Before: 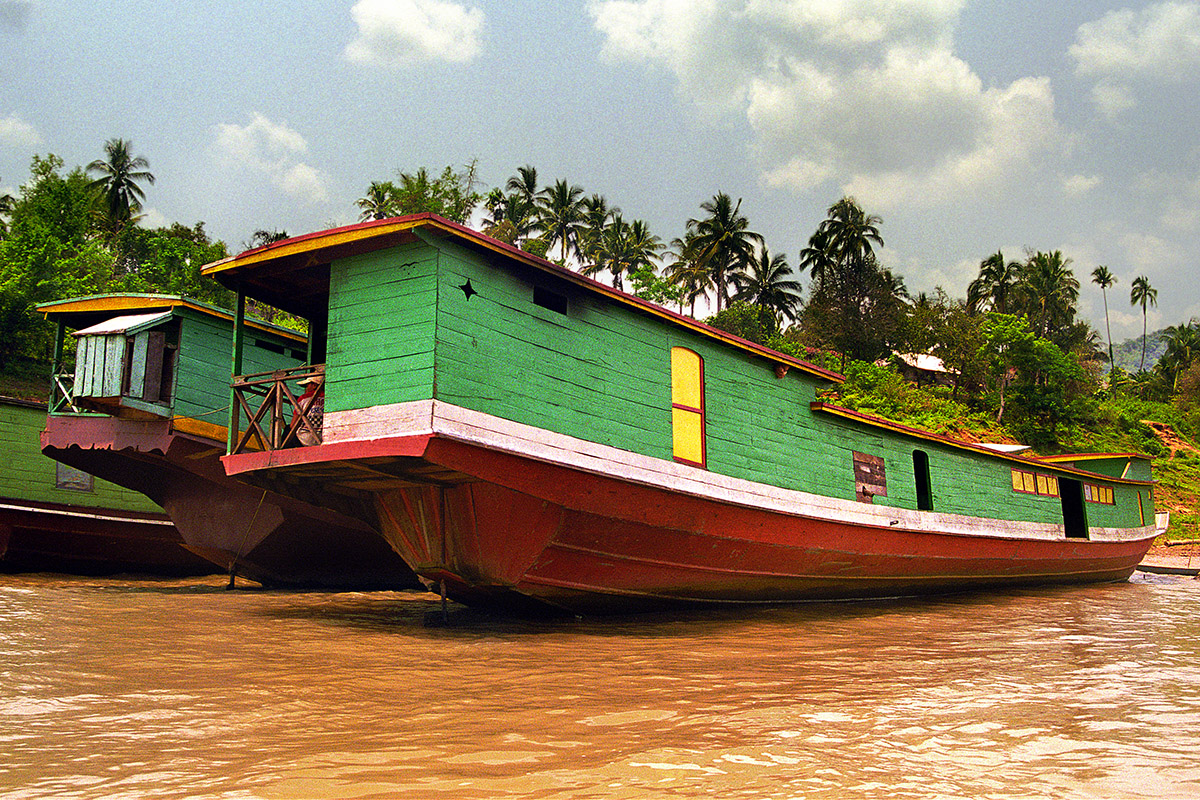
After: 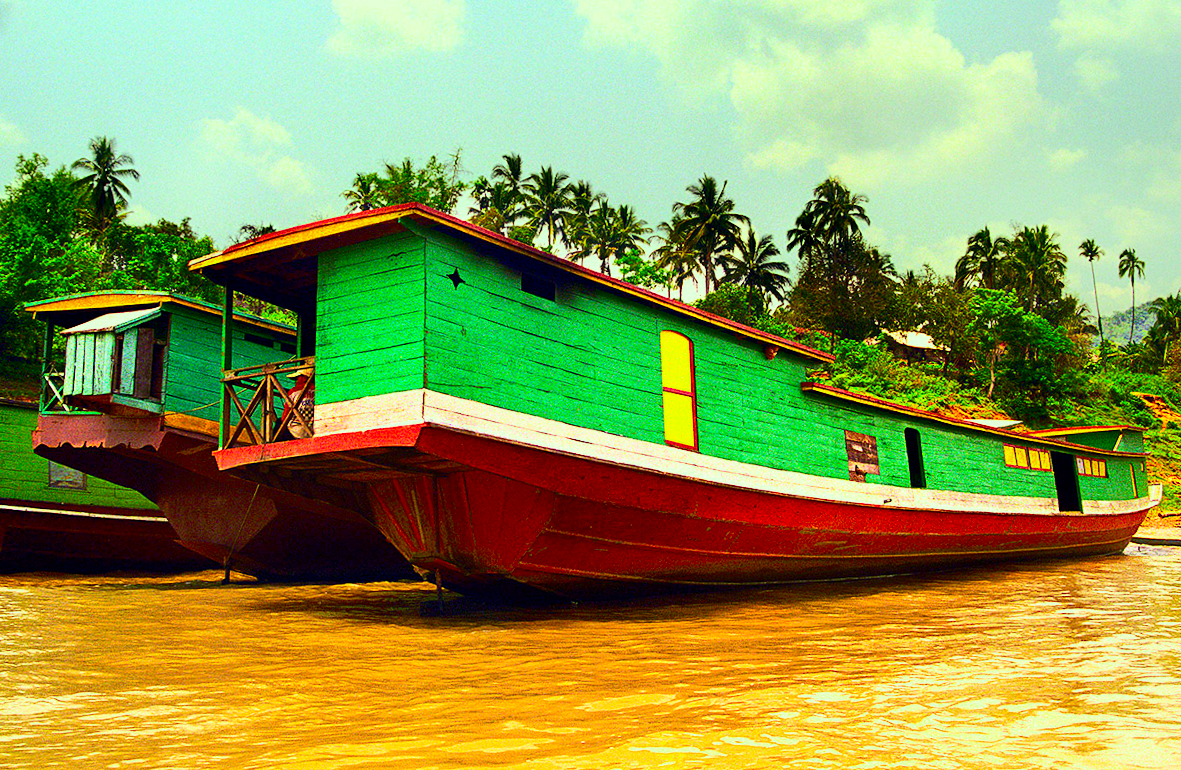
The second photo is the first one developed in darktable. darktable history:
color correction: highlights a* -10.77, highlights b* 9.8, saturation 1.72
contrast brightness saturation: contrast 0.28
rotate and perspective: rotation -1.42°, crop left 0.016, crop right 0.984, crop top 0.035, crop bottom 0.965
tone equalizer: on, module defaults
